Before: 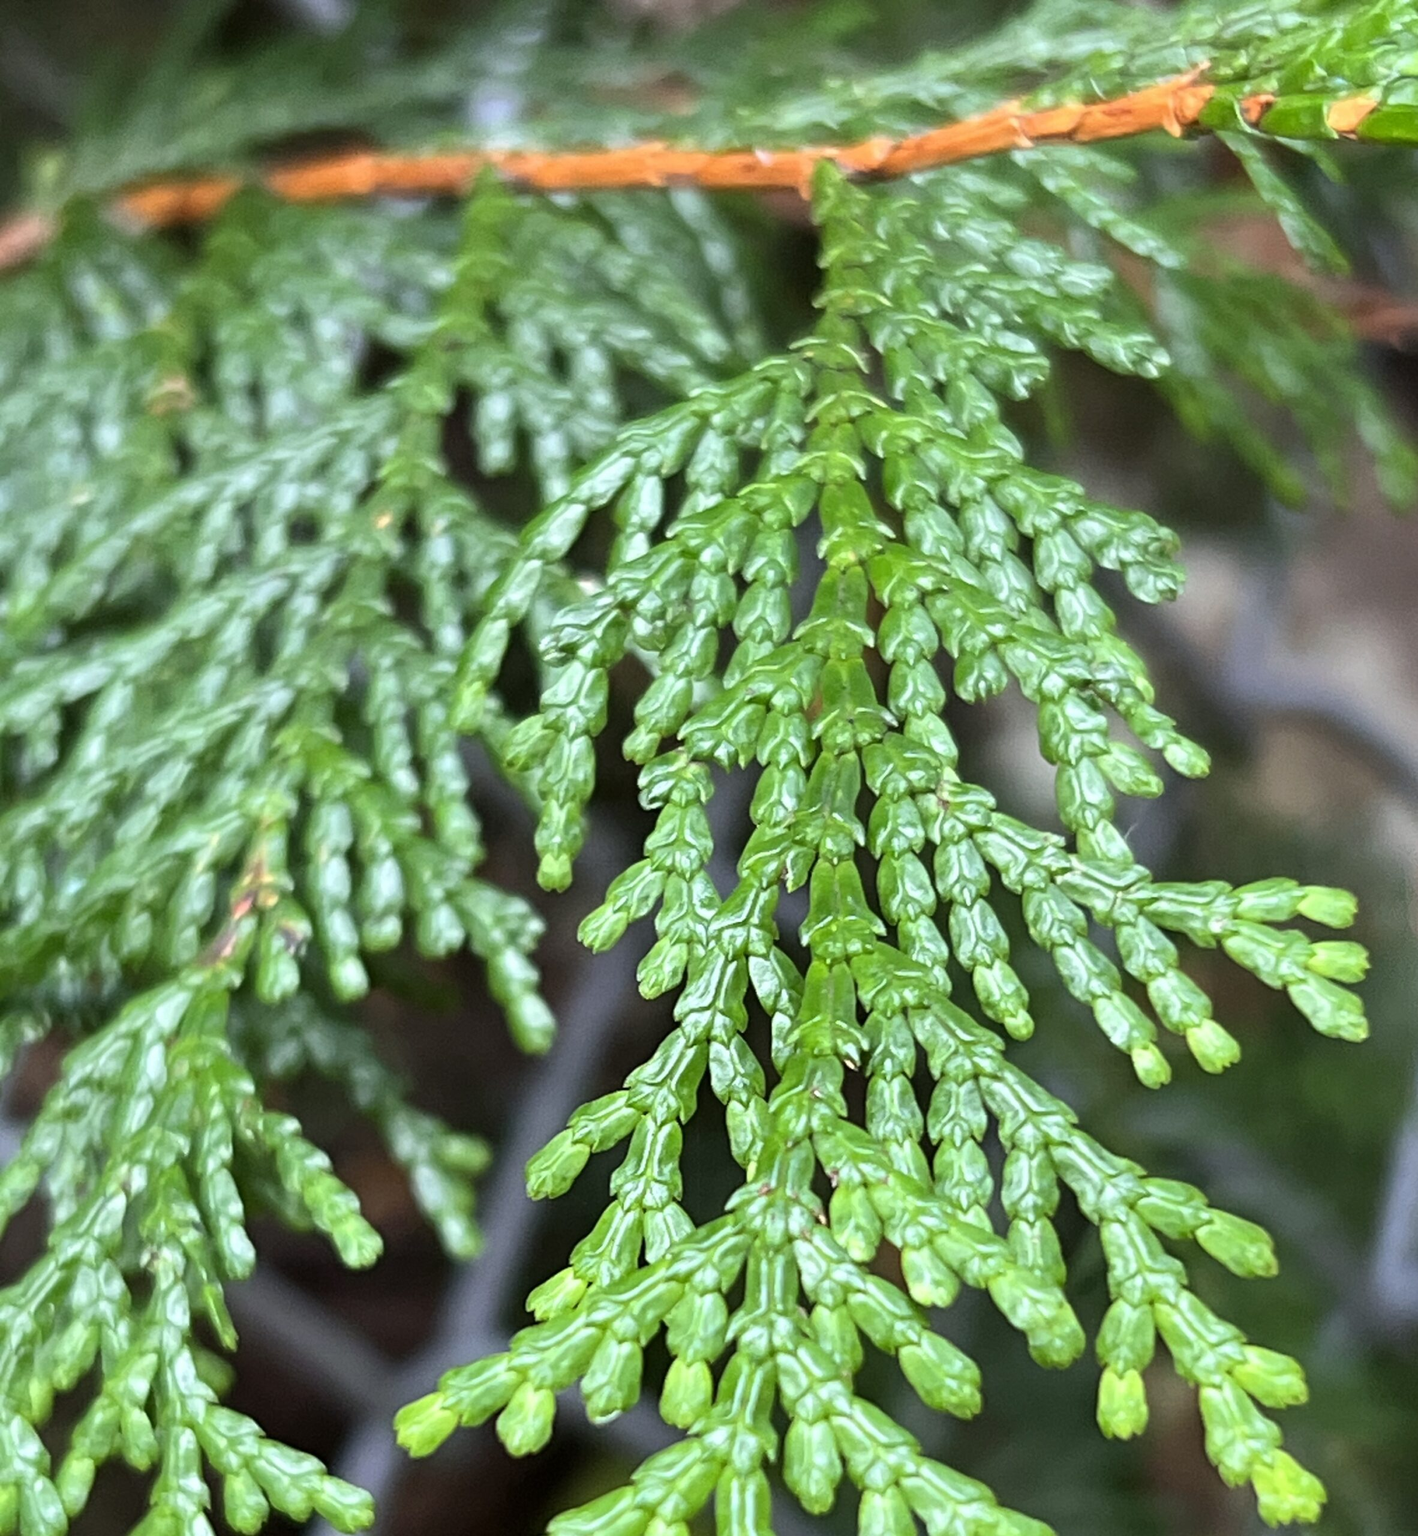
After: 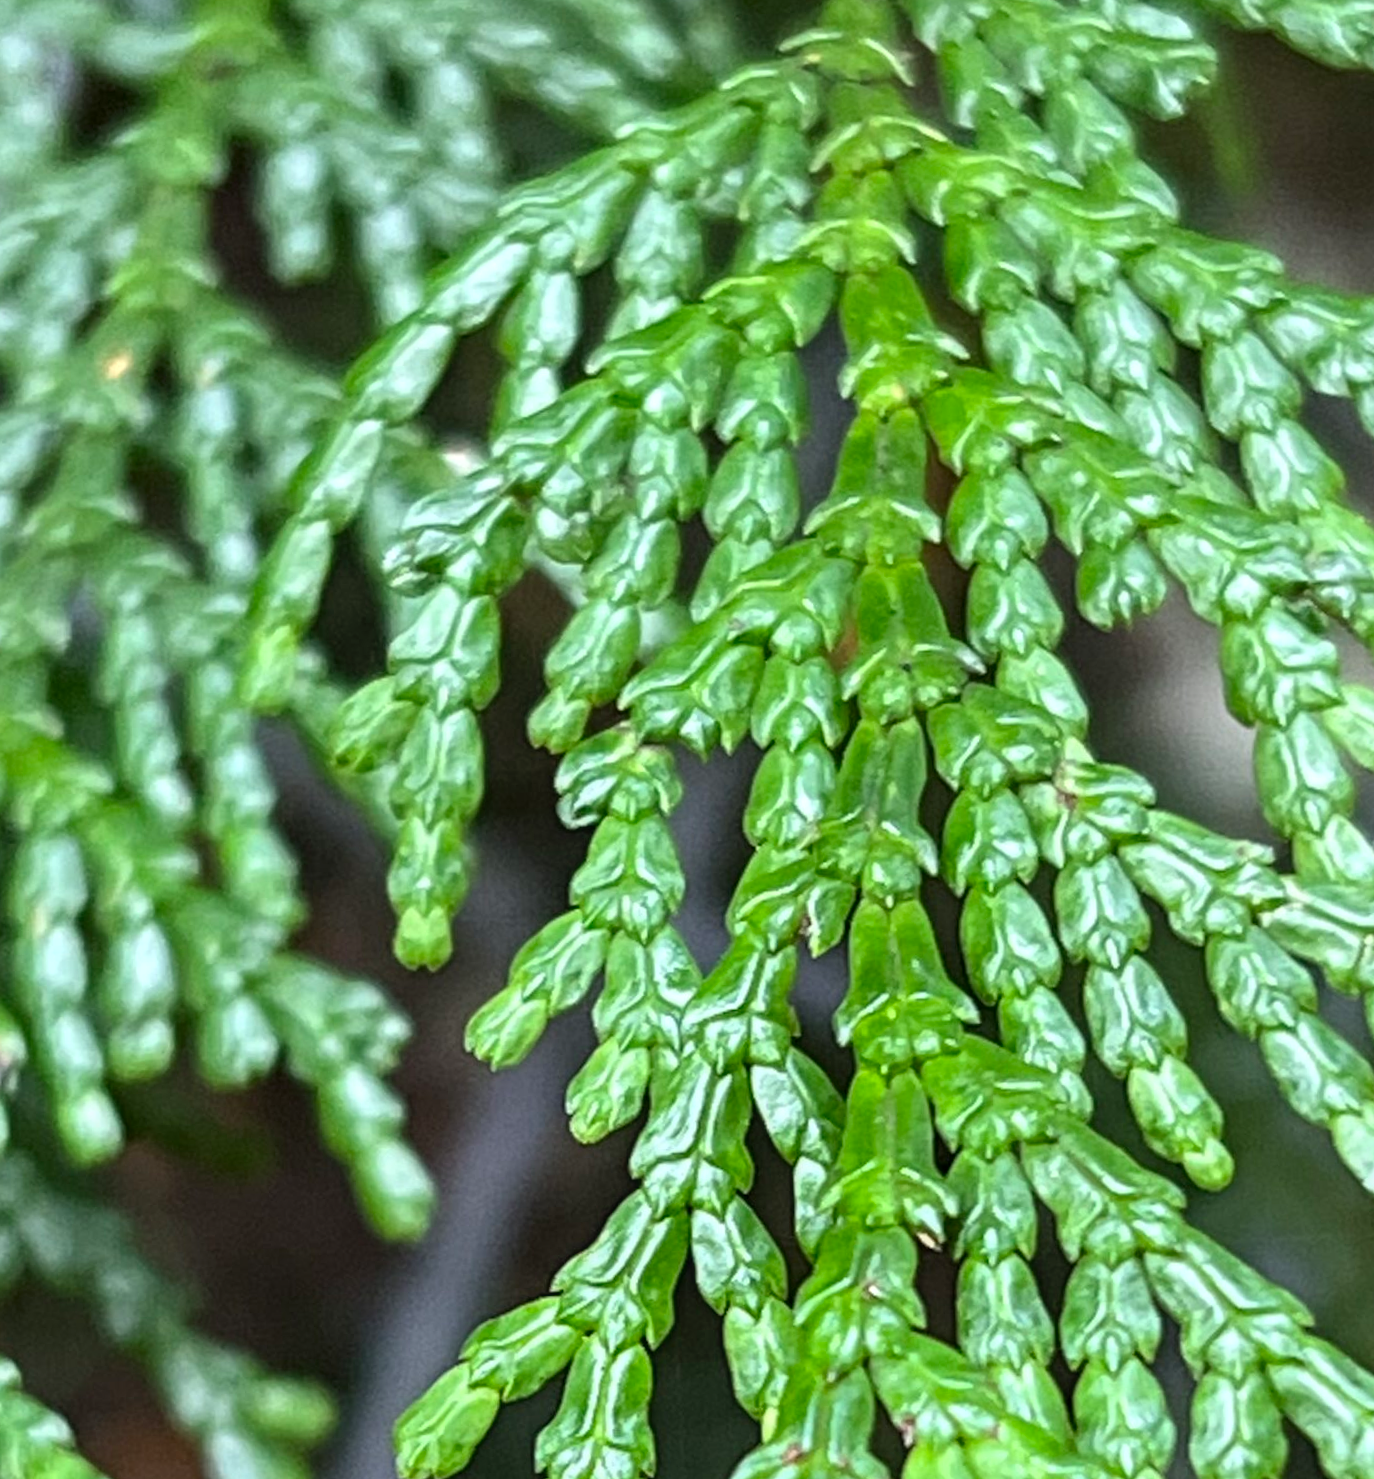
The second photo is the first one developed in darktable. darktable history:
crop and rotate: left 22.13%, top 22.054%, right 22.026%, bottom 22.102%
rotate and perspective: rotation -2.22°, lens shift (horizontal) -0.022, automatic cropping off
local contrast: on, module defaults
